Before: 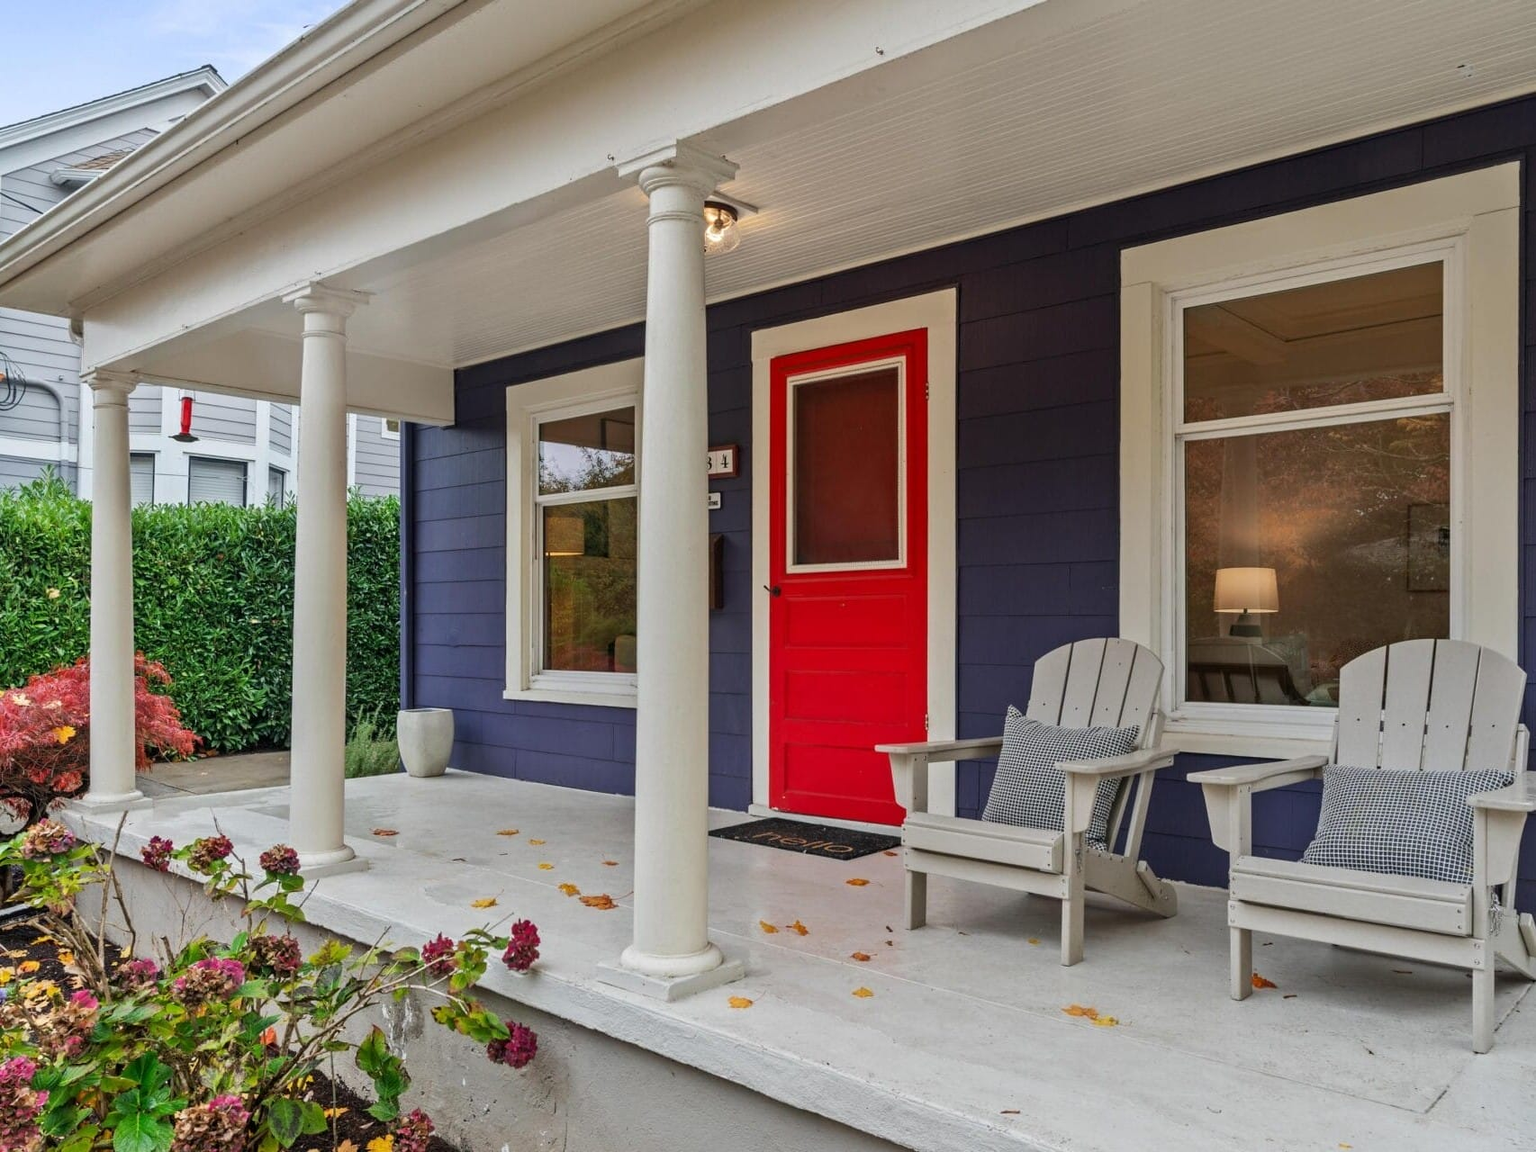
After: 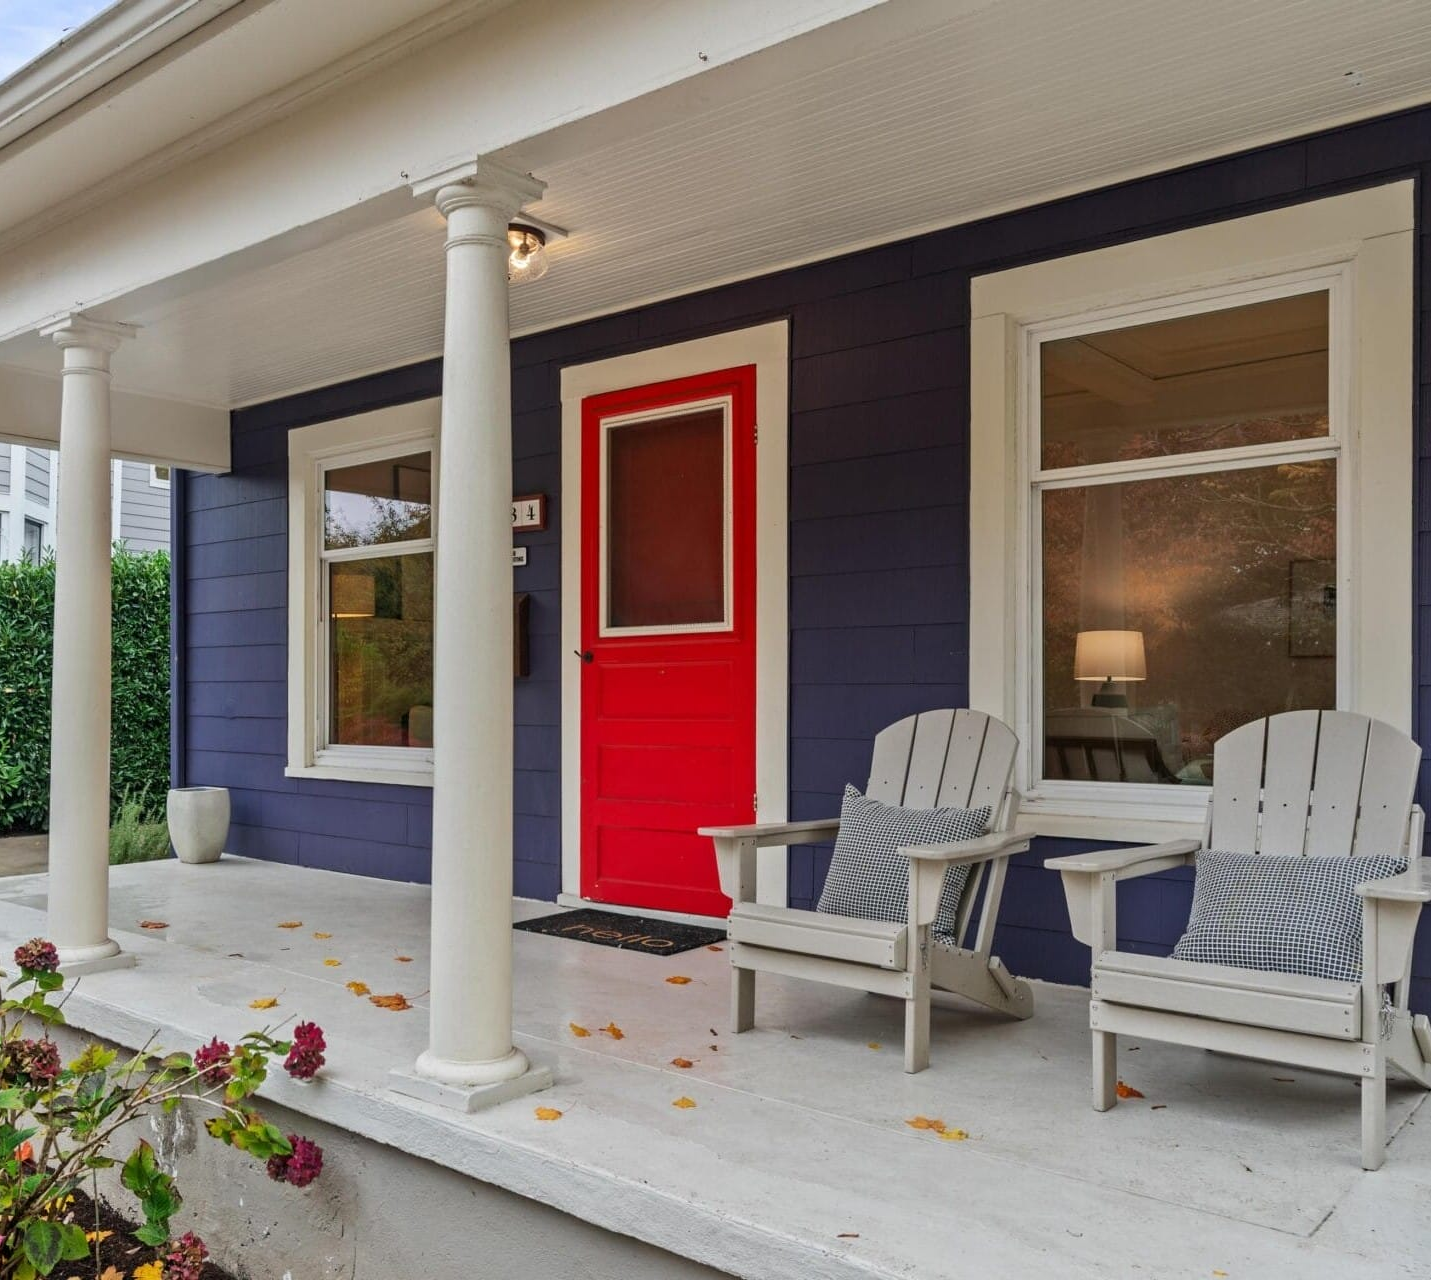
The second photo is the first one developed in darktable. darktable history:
crop: left 16.095%
